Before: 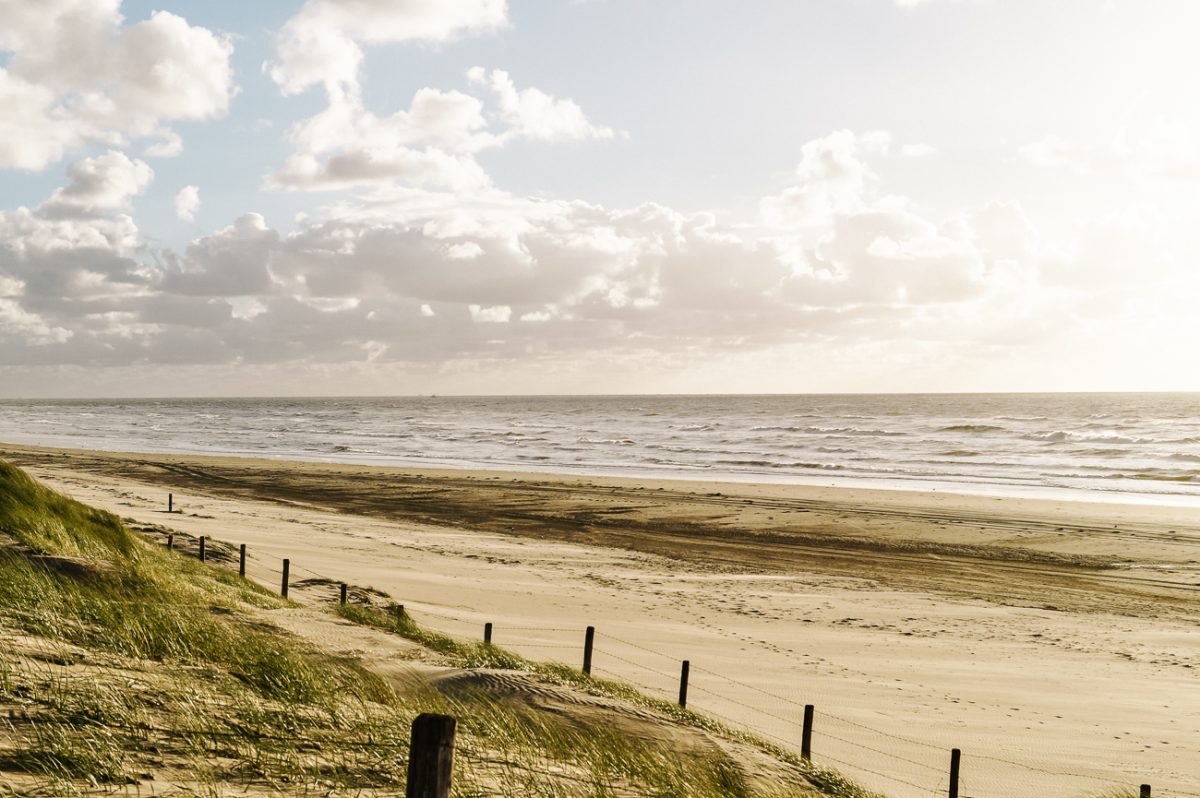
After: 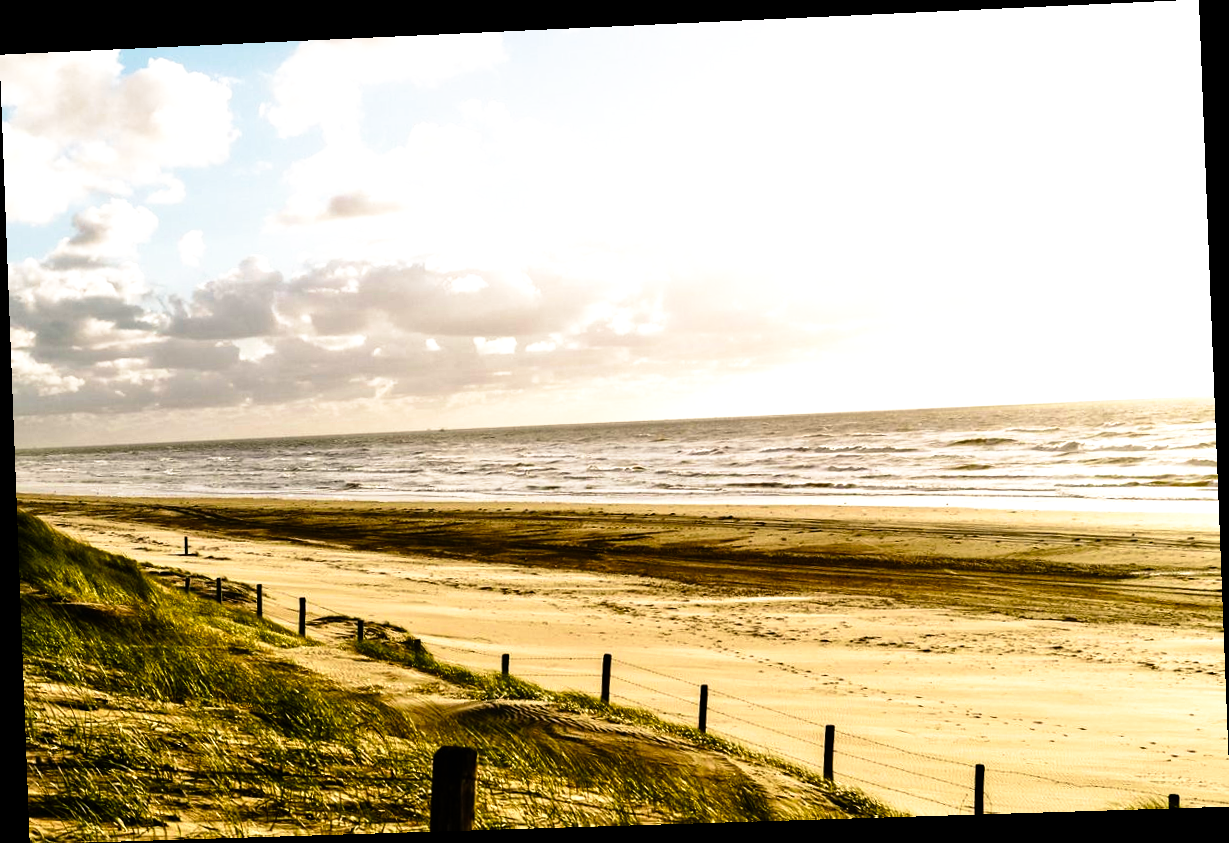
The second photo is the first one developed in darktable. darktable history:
rotate and perspective: rotation -2.22°, lens shift (horizontal) -0.022, automatic cropping off
color balance rgb: perceptual saturation grading › global saturation 20%, perceptual saturation grading › highlights -25%, perceptual saturation grading › shadows 50%
tone curve: curves: ch0 [(0, 0) (0.003, 0.001) (0.011, 0.002) (0.025, 0.002) (0.044, 0.006) (0.069, 0.01) (0.1, 0.017) (0.136, 0.023) (0.177, 0.038) (0.224, 0.066) (0.277, 0.118) (0.335, 0.185) (0.399, 0.264) (0.468, 0.365) (0.543, 0.475) (0.623, 0.606) (0.709, 0.759) (0.801, 0.923) (0.898, 0.999) (1, 1)], preserve colors none
